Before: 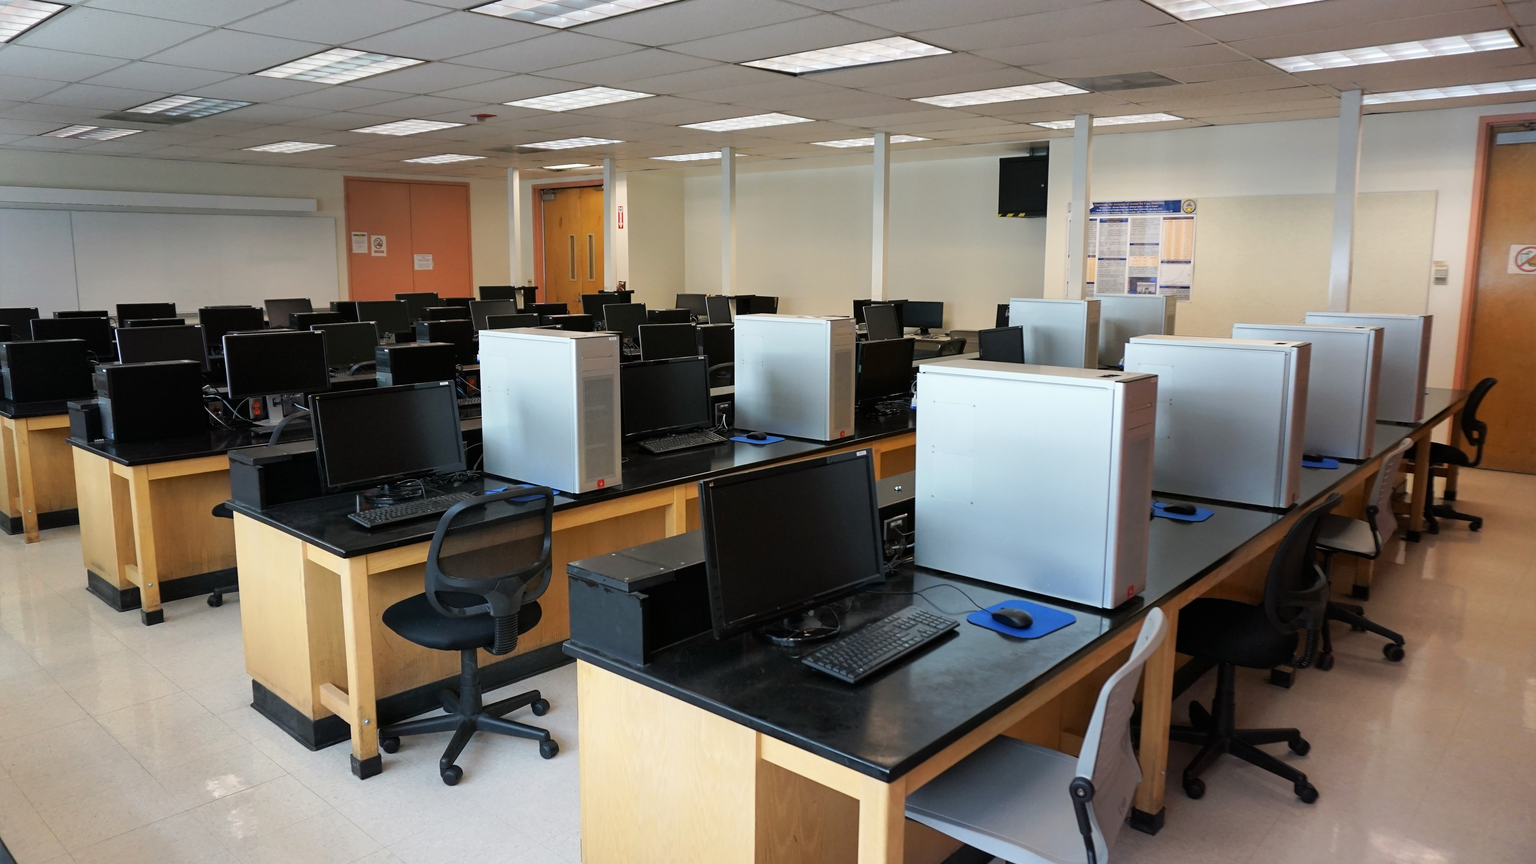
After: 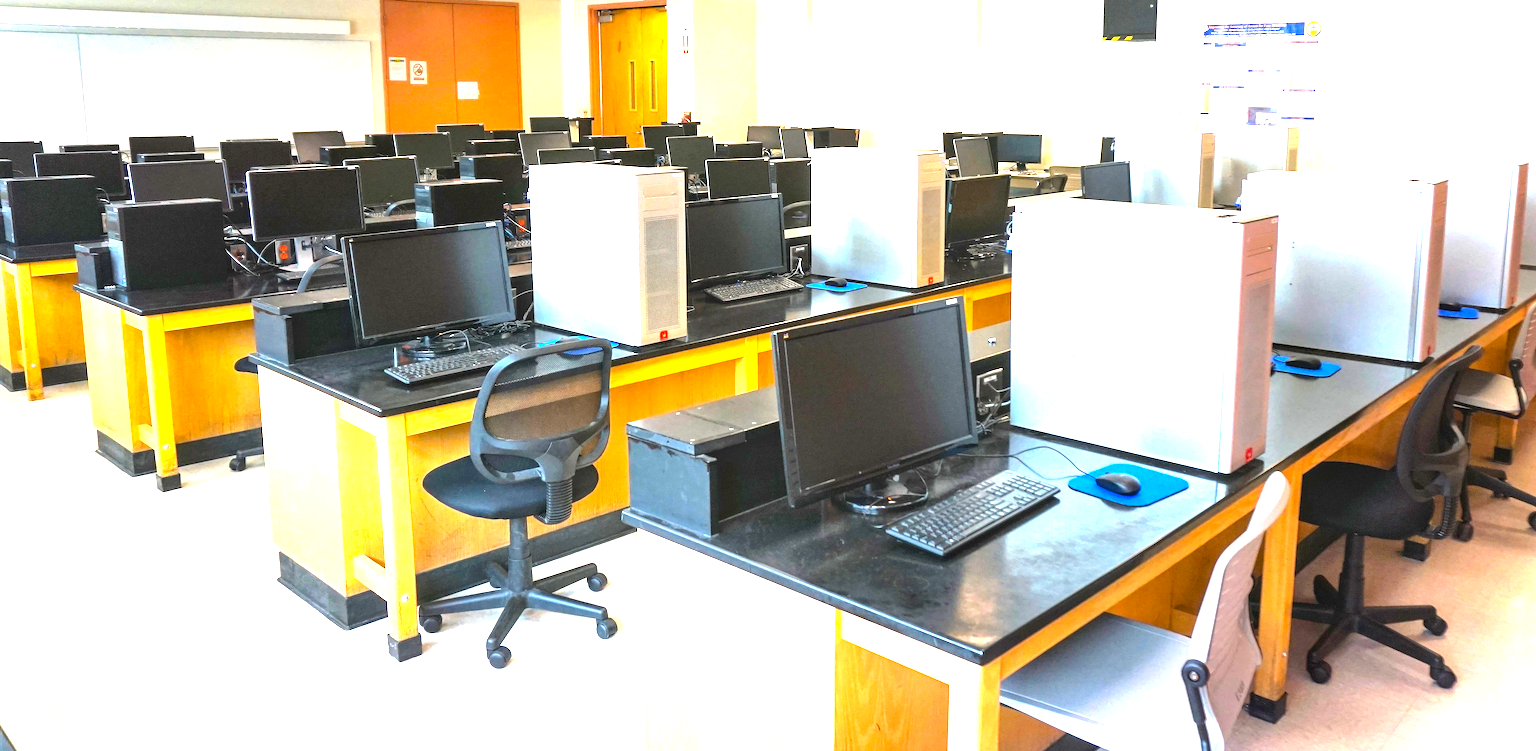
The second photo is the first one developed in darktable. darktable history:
color balance rgb: linear chroma grading › global chroma 15%, perceptual saturation grading › global saturation 30%
crop: top 20.916%, right 9.437%, bottom 0.316%
exposure: black level correction 0, exposure 2.327 EV, compensate exposure bias true, compensate highlight preservation false
local contrast: on, module defaults
